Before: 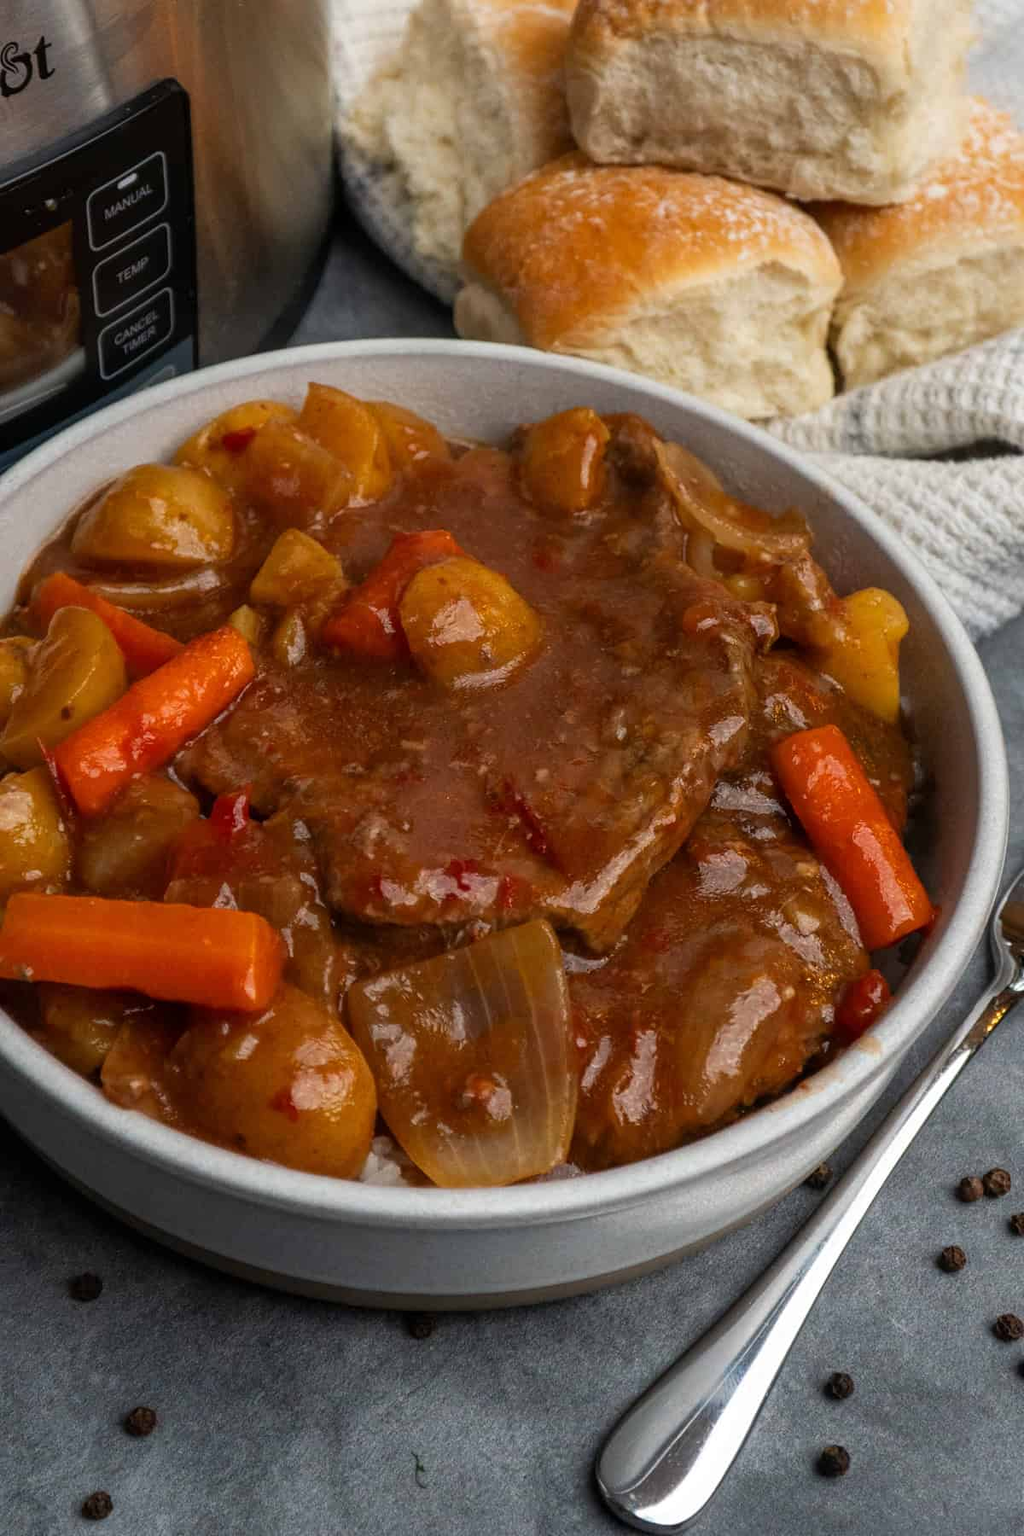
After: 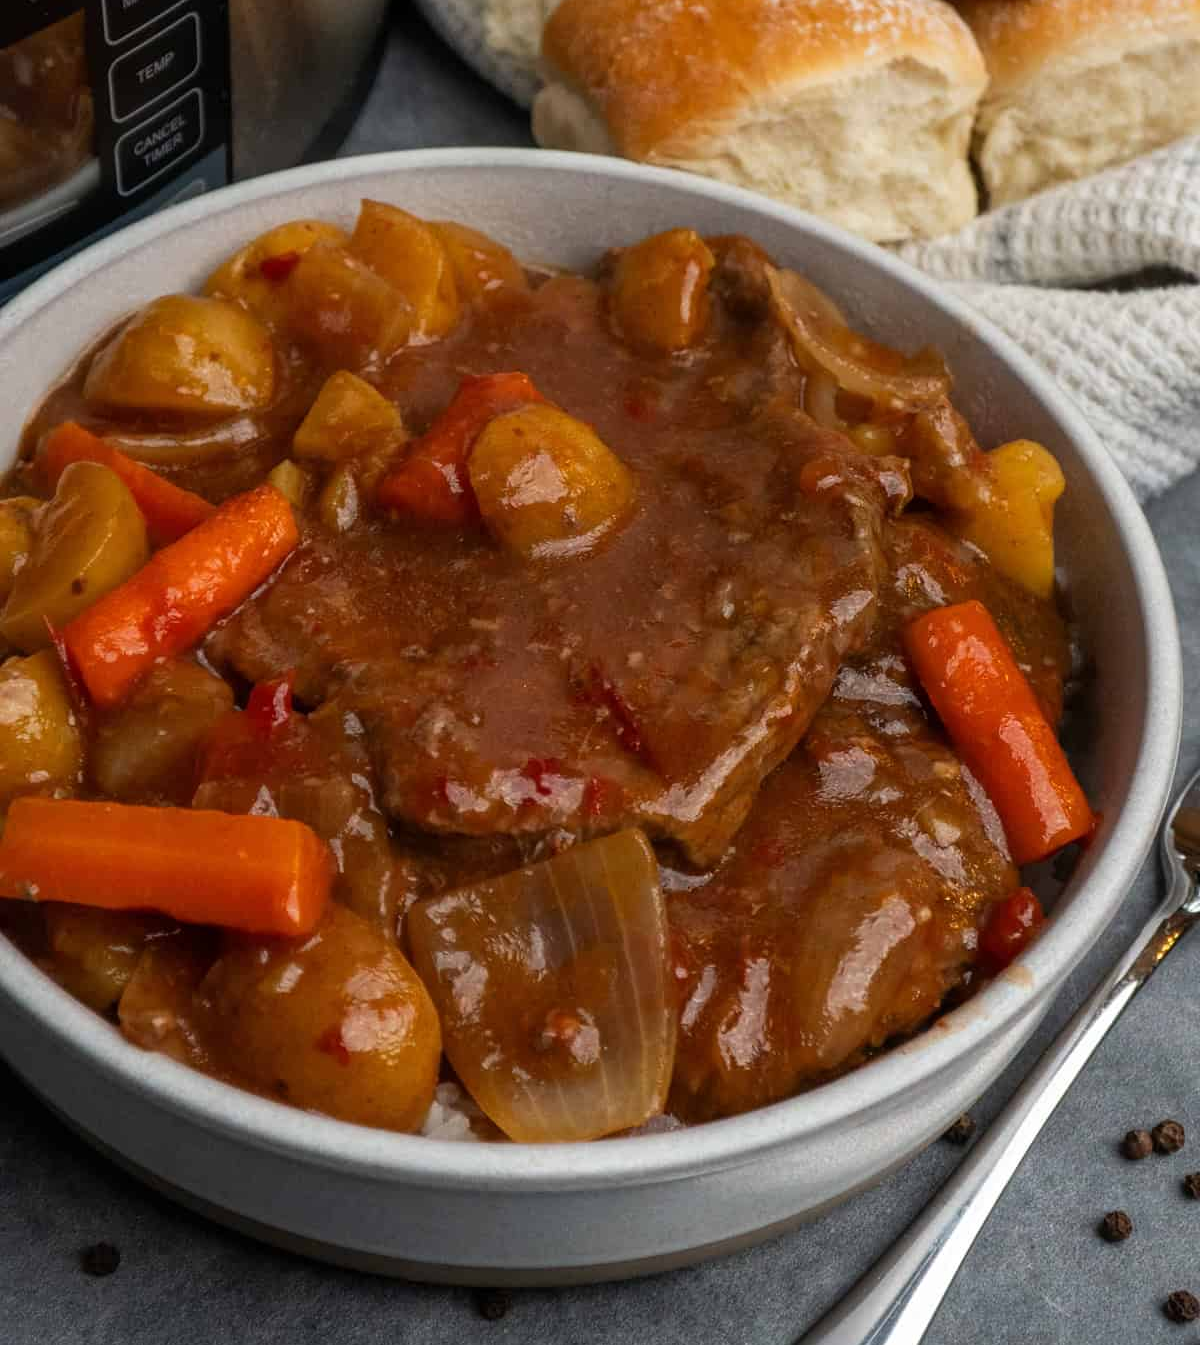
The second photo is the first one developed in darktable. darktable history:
crop: top 13.887%, bottom 11.375%
